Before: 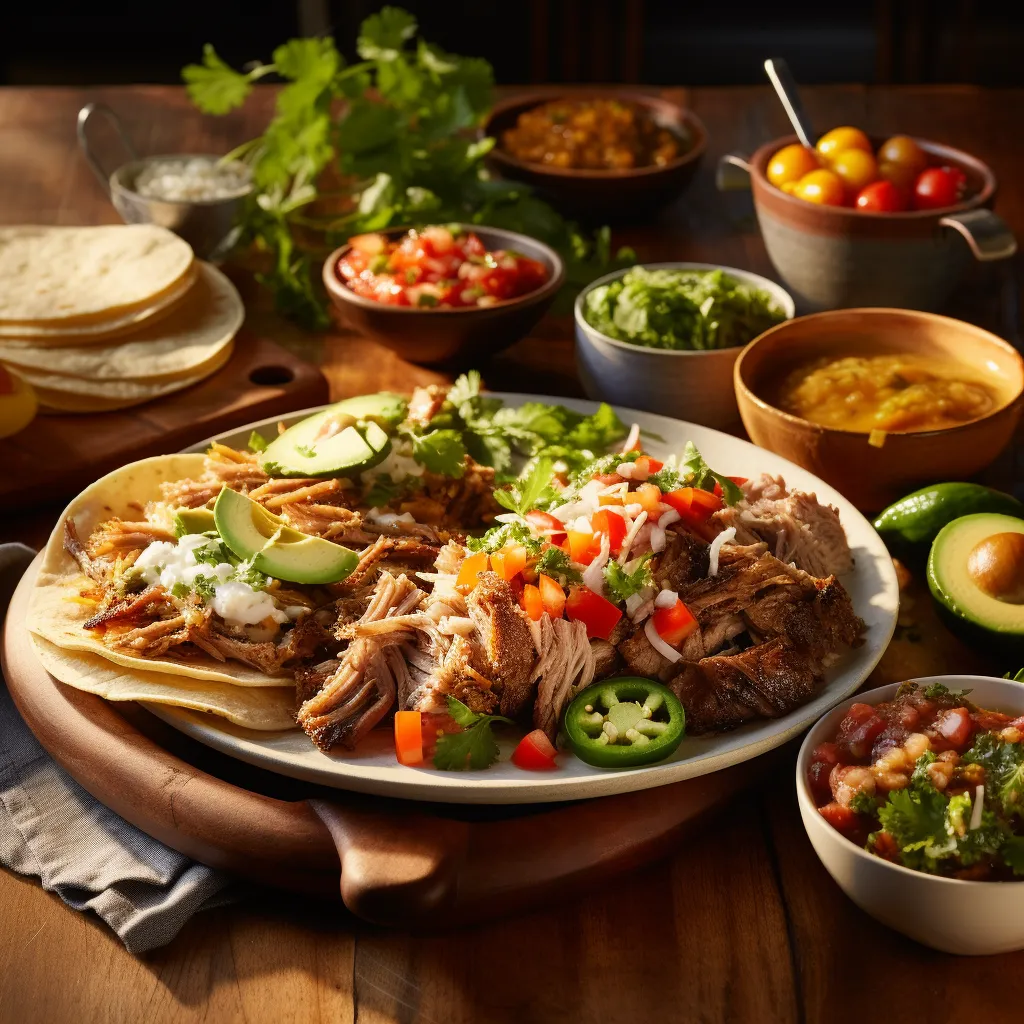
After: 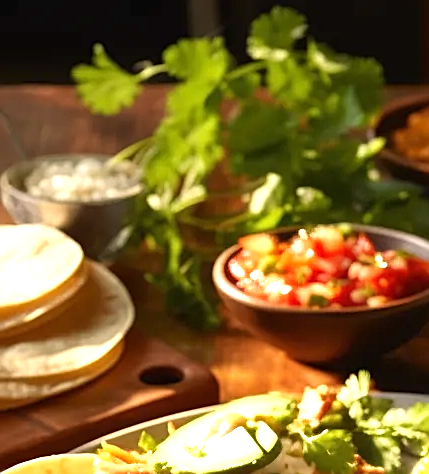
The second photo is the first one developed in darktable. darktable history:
crop and rotate: left 10.817%, top 0.062%, right 47.194%, bottom 53.626%
exposure: black level correction 0, exposure 0.9 EV, compensate highlight preservation false
sharpen: on, module defaults
